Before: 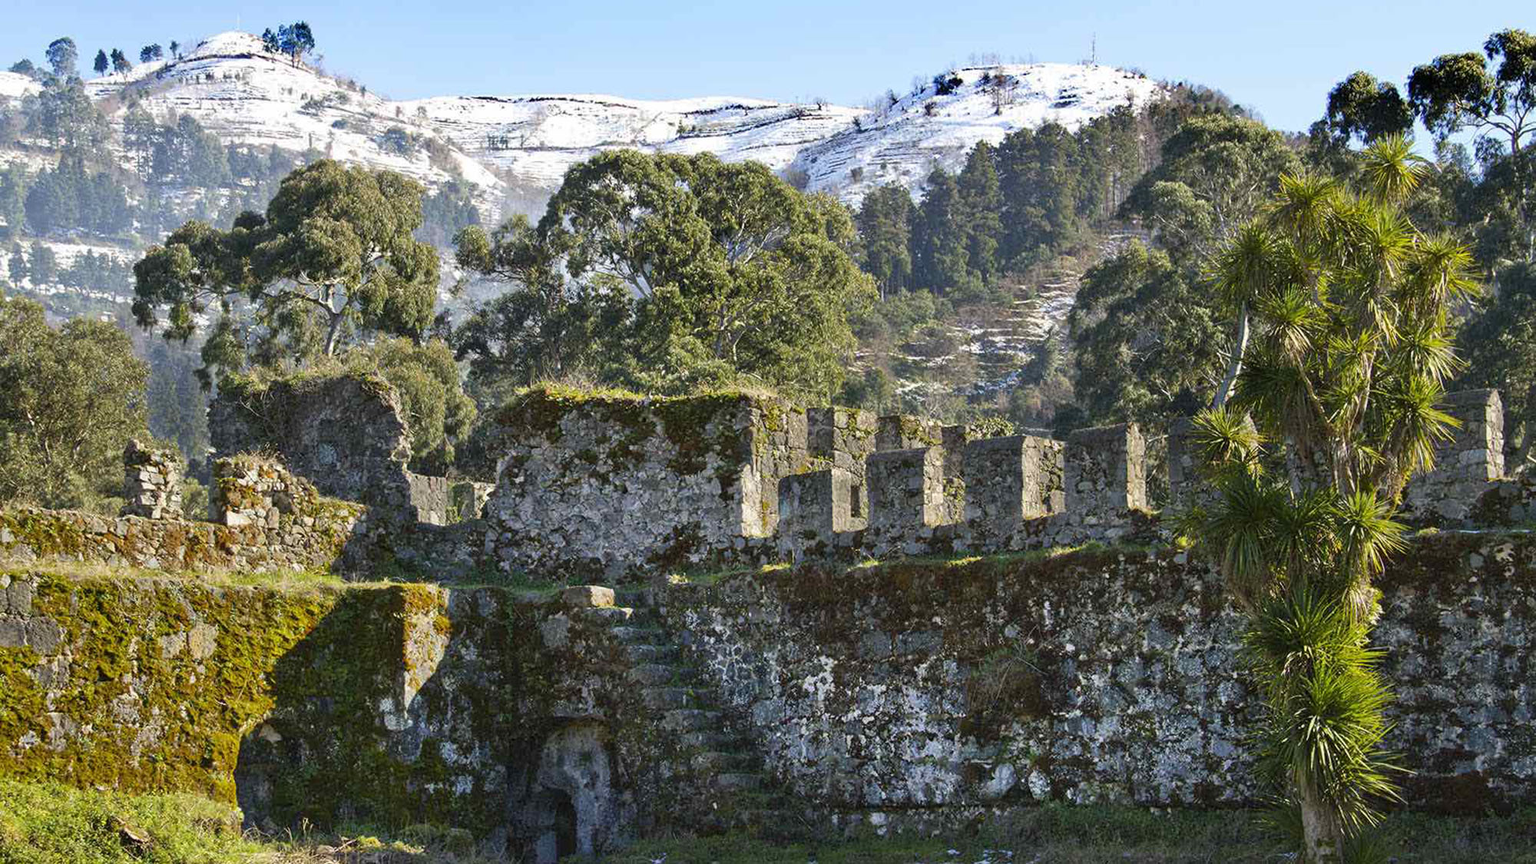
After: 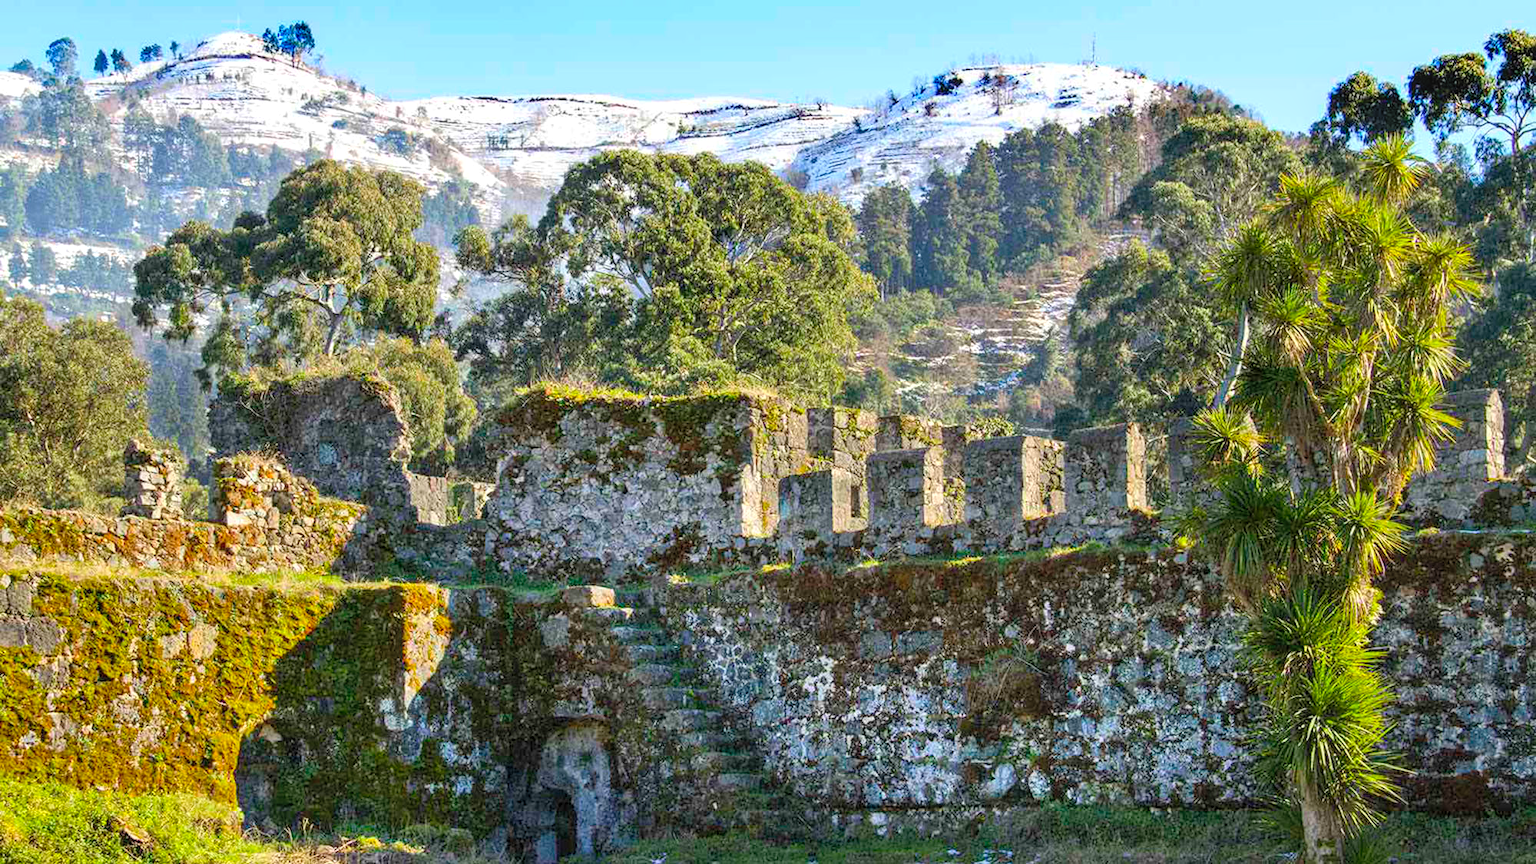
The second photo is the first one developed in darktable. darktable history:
shadows and highlights: shadows 4.1, highlights -17.6, soften with gaussian
contrast brightness saturation: contrast 0.07, brightness 0.18, saturation 0.4
local contrast: on, module defaults
